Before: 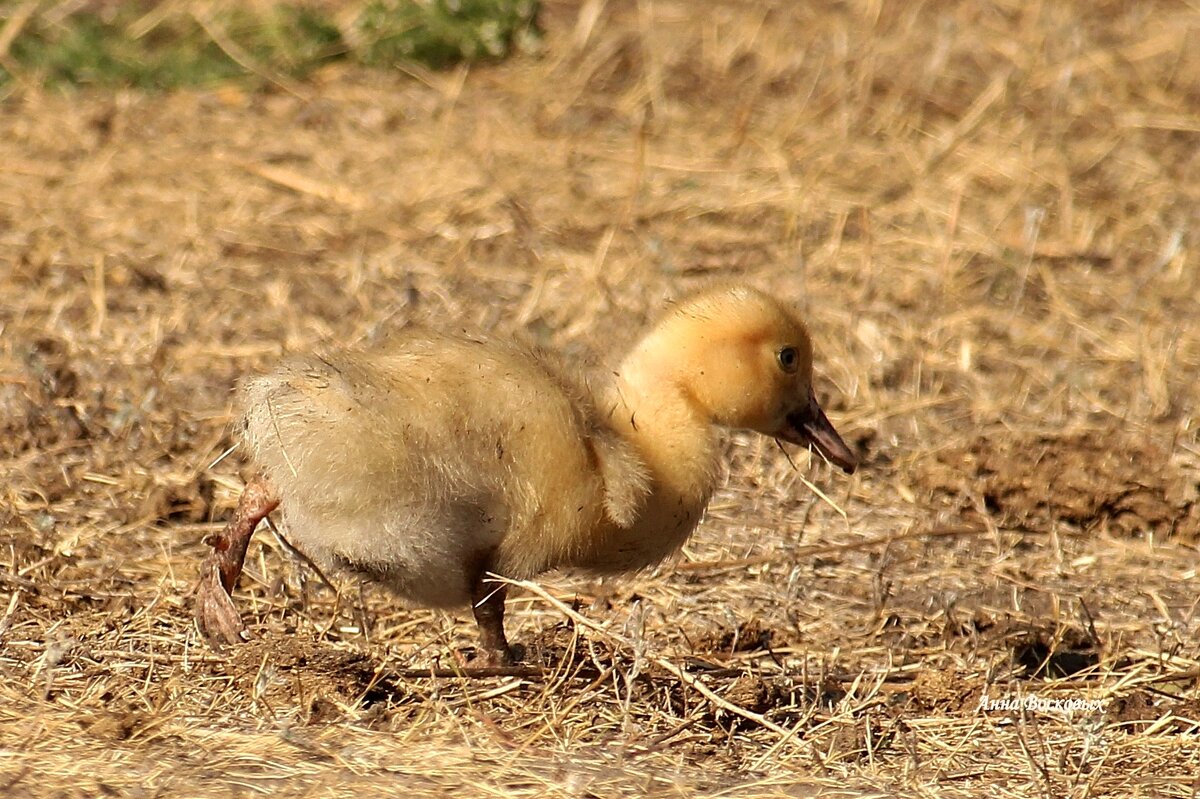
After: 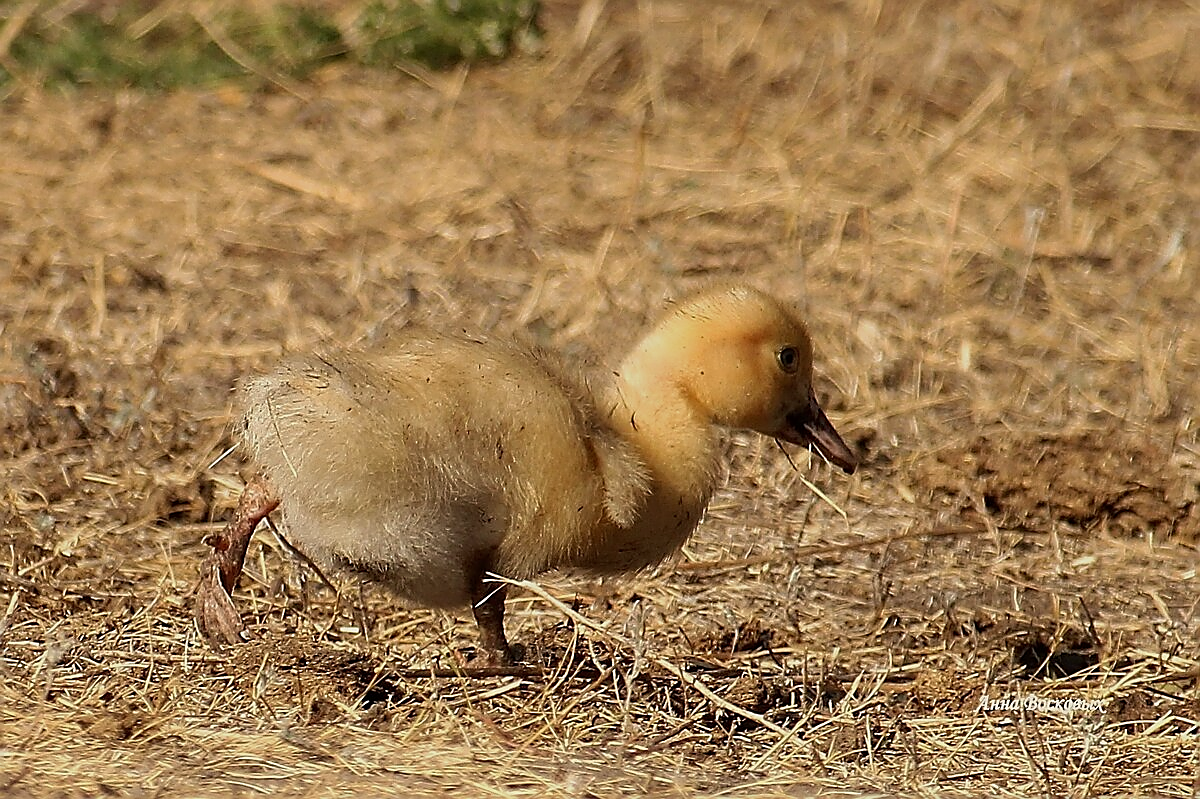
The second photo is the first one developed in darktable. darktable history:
exposure: exposure -0.469 EV, compensate highlight preservation false
shadows and highlights: shadows -55.47, highlights 86.02, soften with gaussian
sharpen: radius 1.391, amount 1.248, threshold 0.697
